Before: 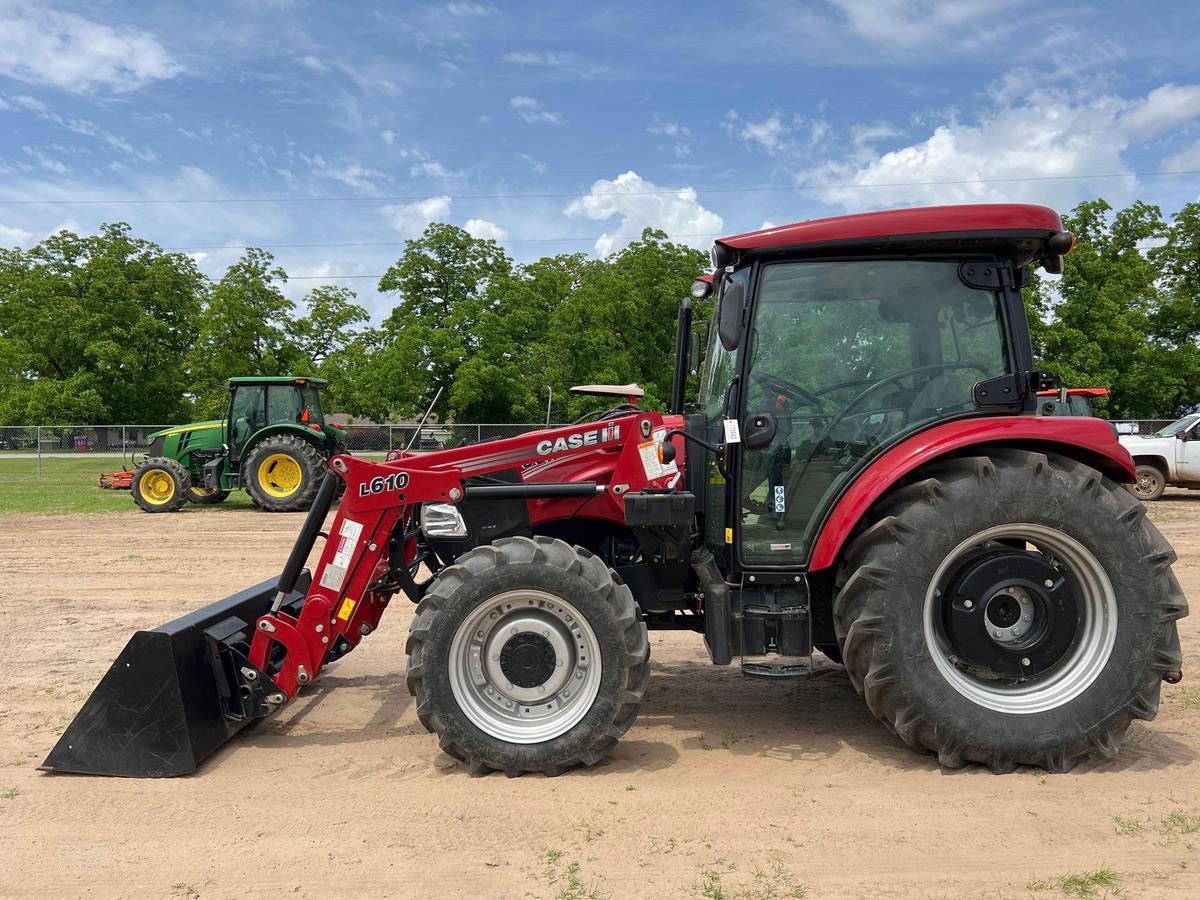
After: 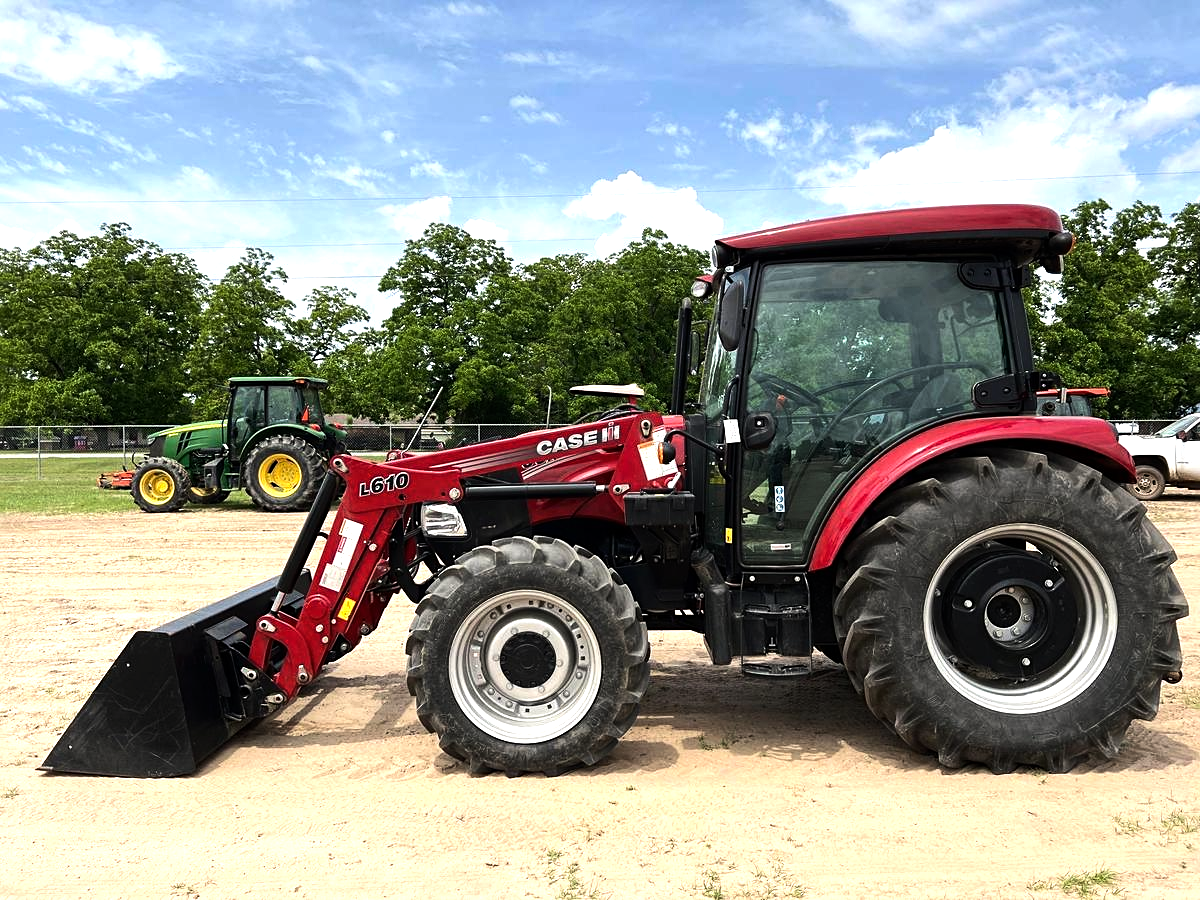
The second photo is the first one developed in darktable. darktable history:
sharpen: amount 0.2
tone equalizer: -8 EV -1.08 EV, -7 EV -1.01 EV, -6 EV -0.867 EV, -5 EV -0.578 EV, -3 EV 0.578 EV, -2 EV 0.867 EV, -1 EV 1.01 EV, +0 EV 1.08 EV, edges refinement/feathering 500, mask exposure compensation -1.57 EV, preserve details no
white balance: red 1.009, blue 0.985
